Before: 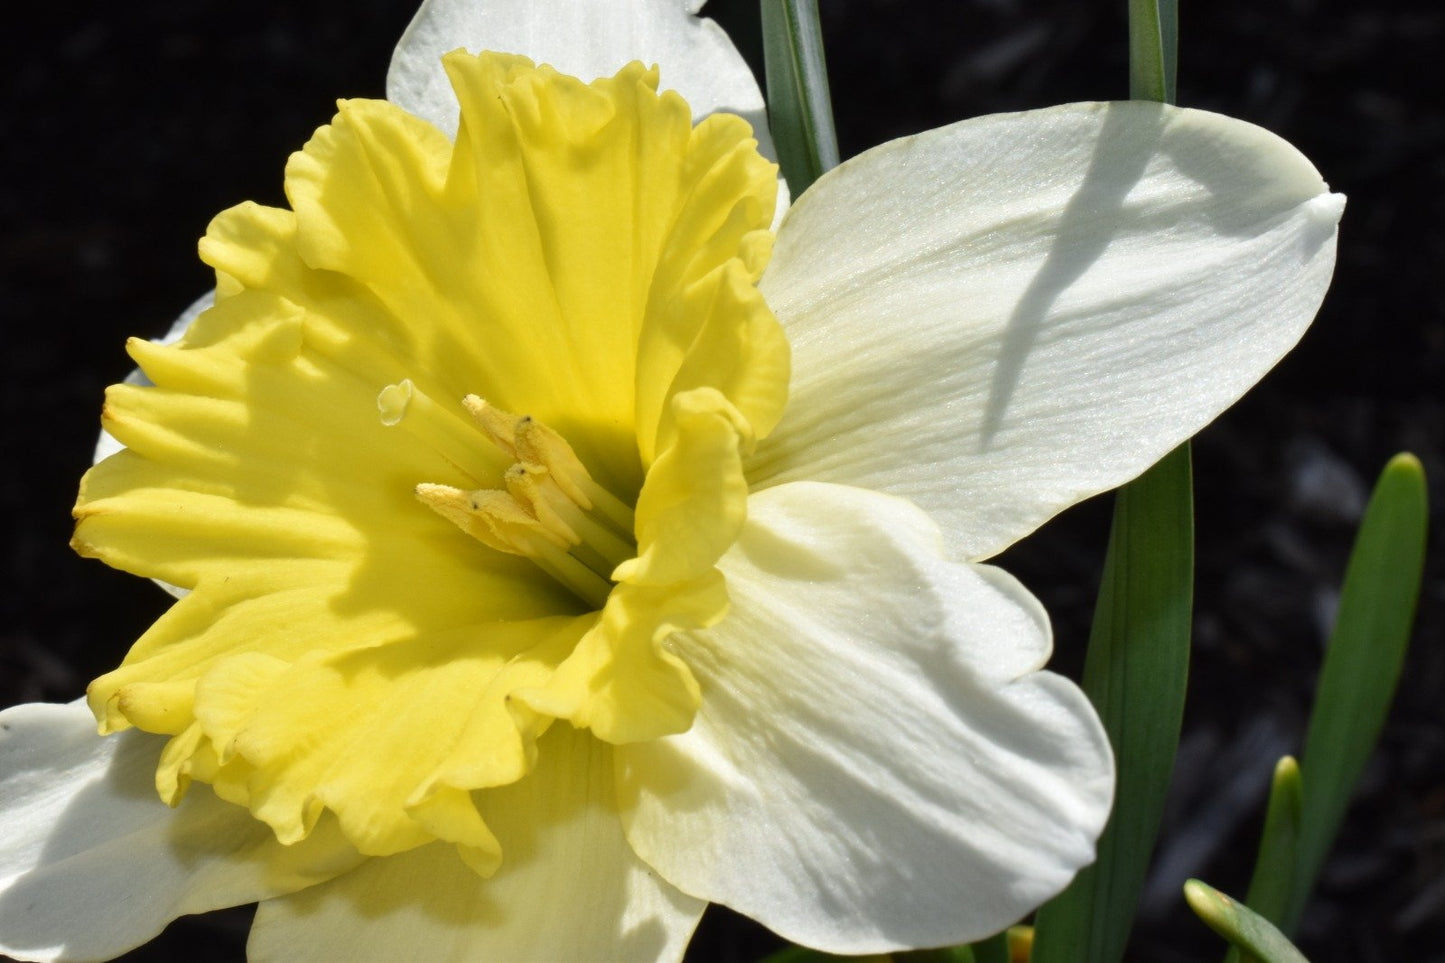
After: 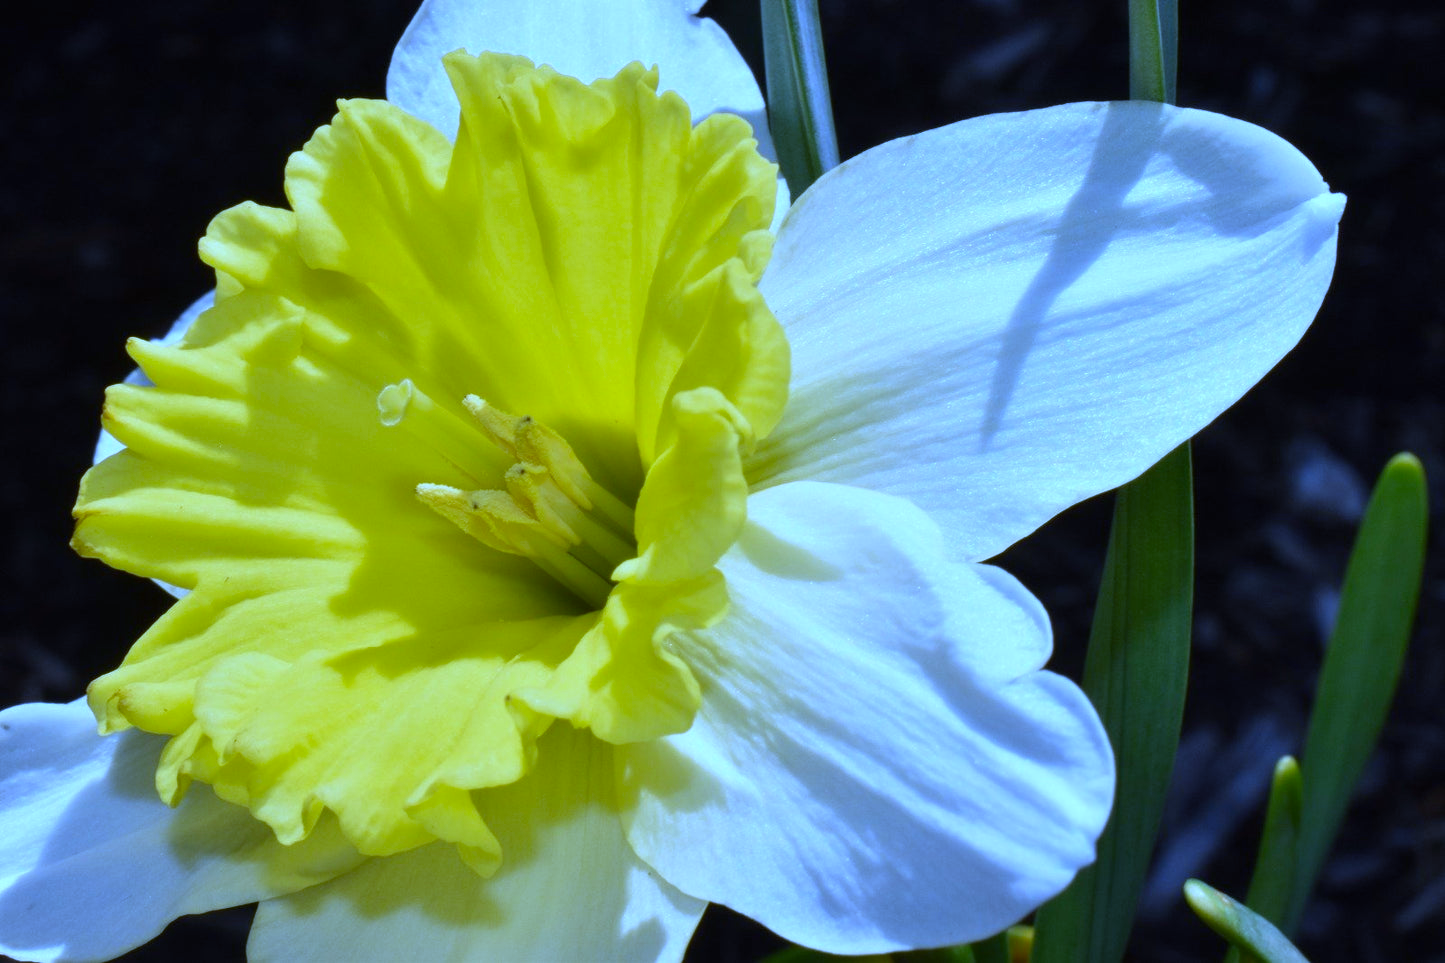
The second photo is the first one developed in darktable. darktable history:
contrast brightness saturation: saturation 0.18
white balance: red 0.766, blue 1.537
